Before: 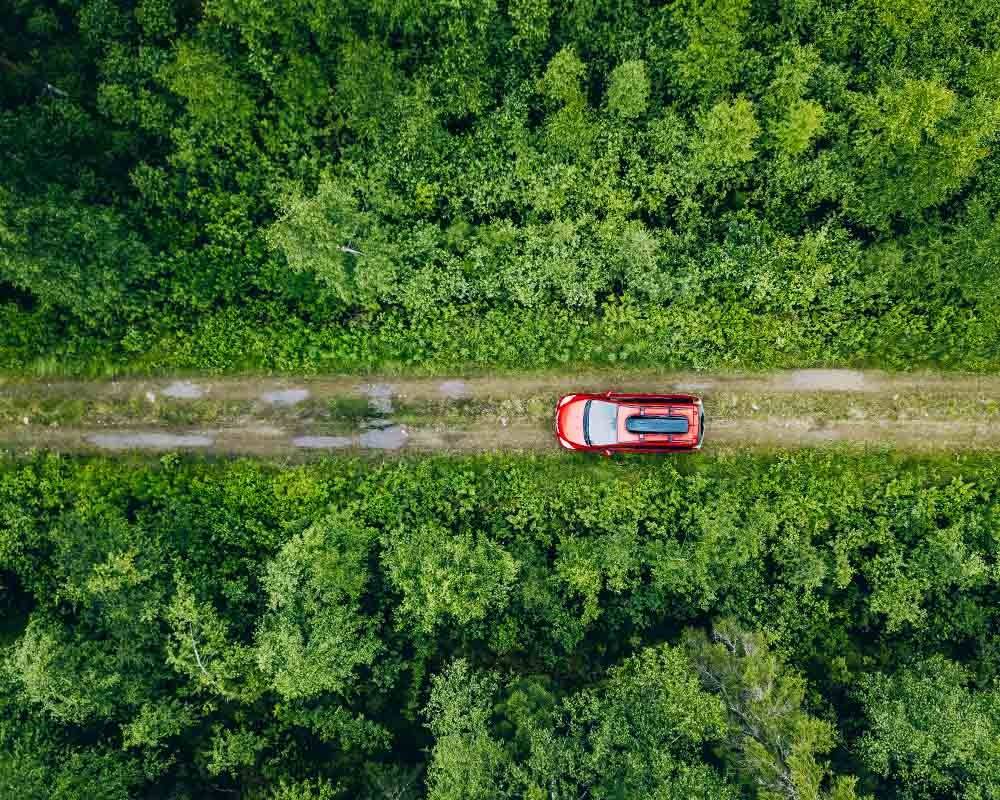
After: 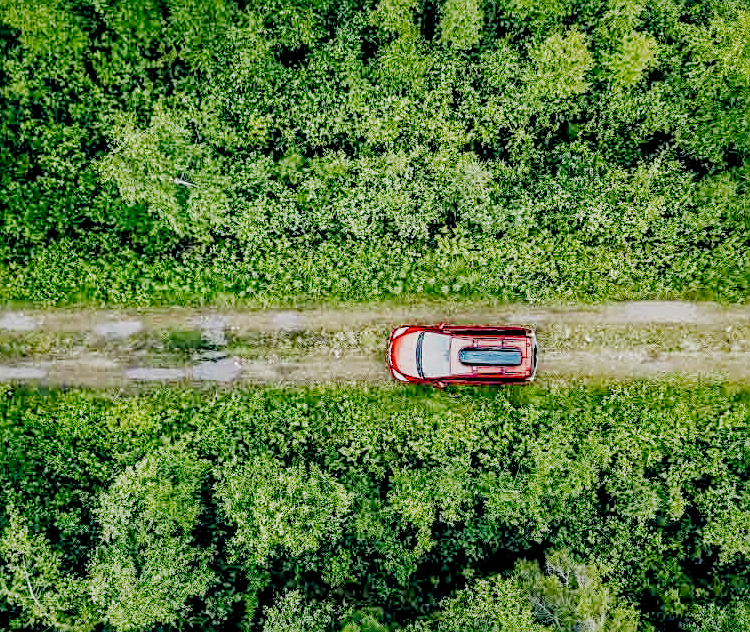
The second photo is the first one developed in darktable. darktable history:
crop: left 16.718%, top 8.562%, right 8.266%, bottom 12.434%
local contrast: on, module defaults
shadows and highlights: on, module defaults
sharpen: on, module defaults
exposure: exposure 0.754 EV, compensate highlight preservation false
filmic rgb: black relative exposure -4.38 EV, white relative exposure 4.56 EV, hardness 2.38, contrast 1.05, preserve chrominance no, color science v3 (2019), use custom middle-gray values true
